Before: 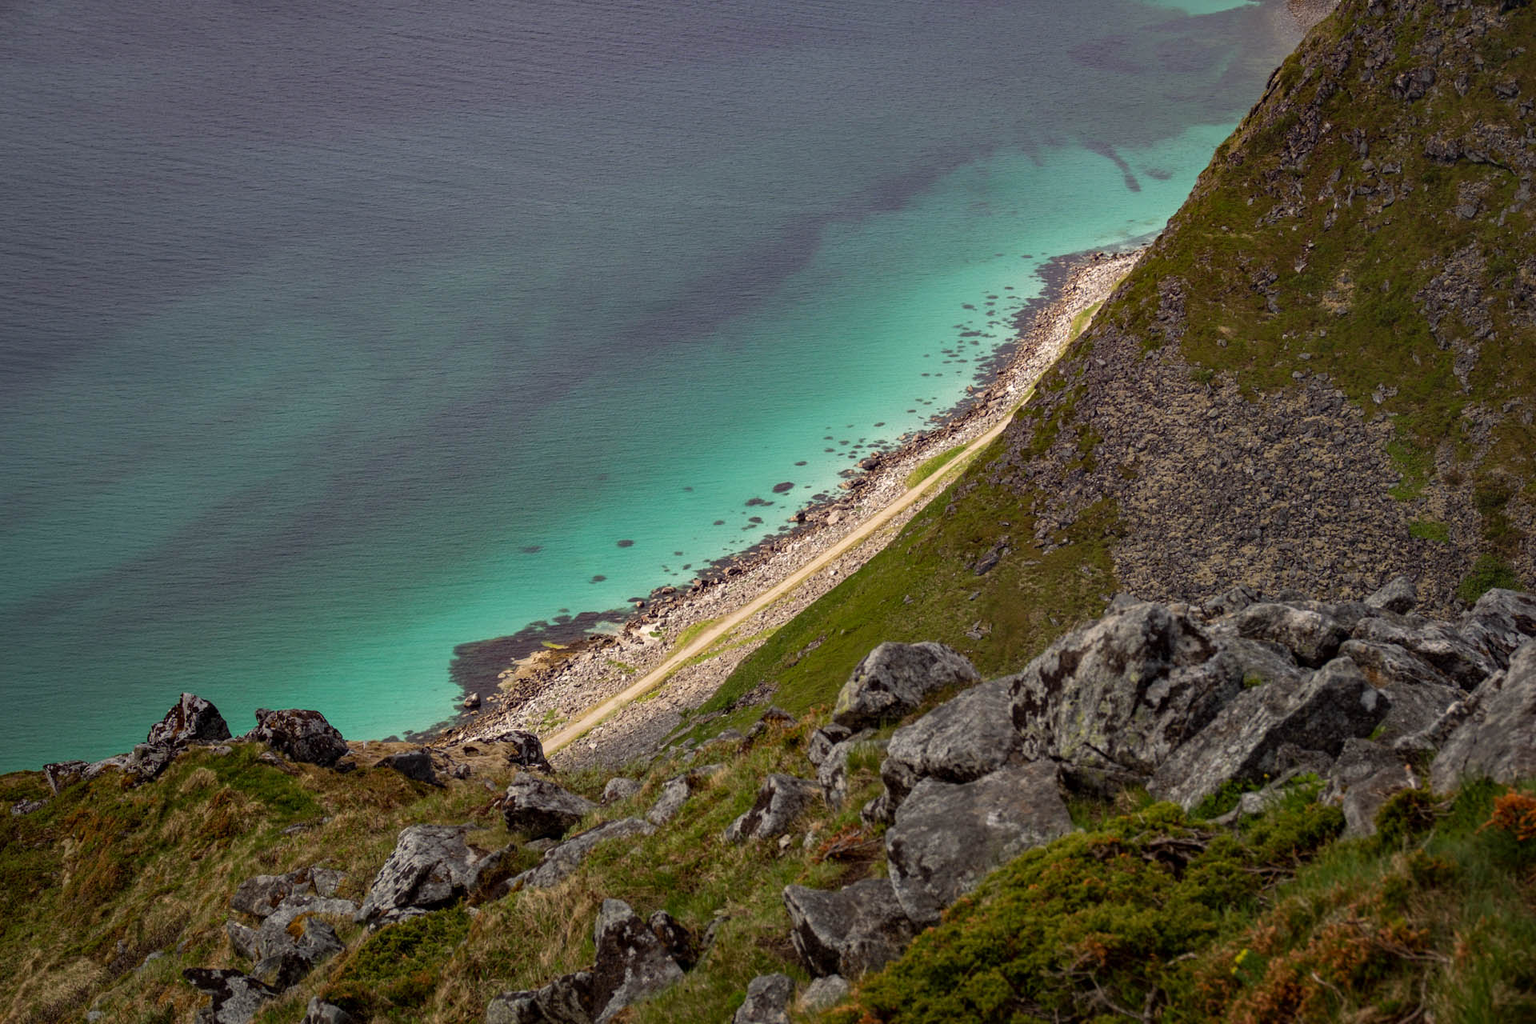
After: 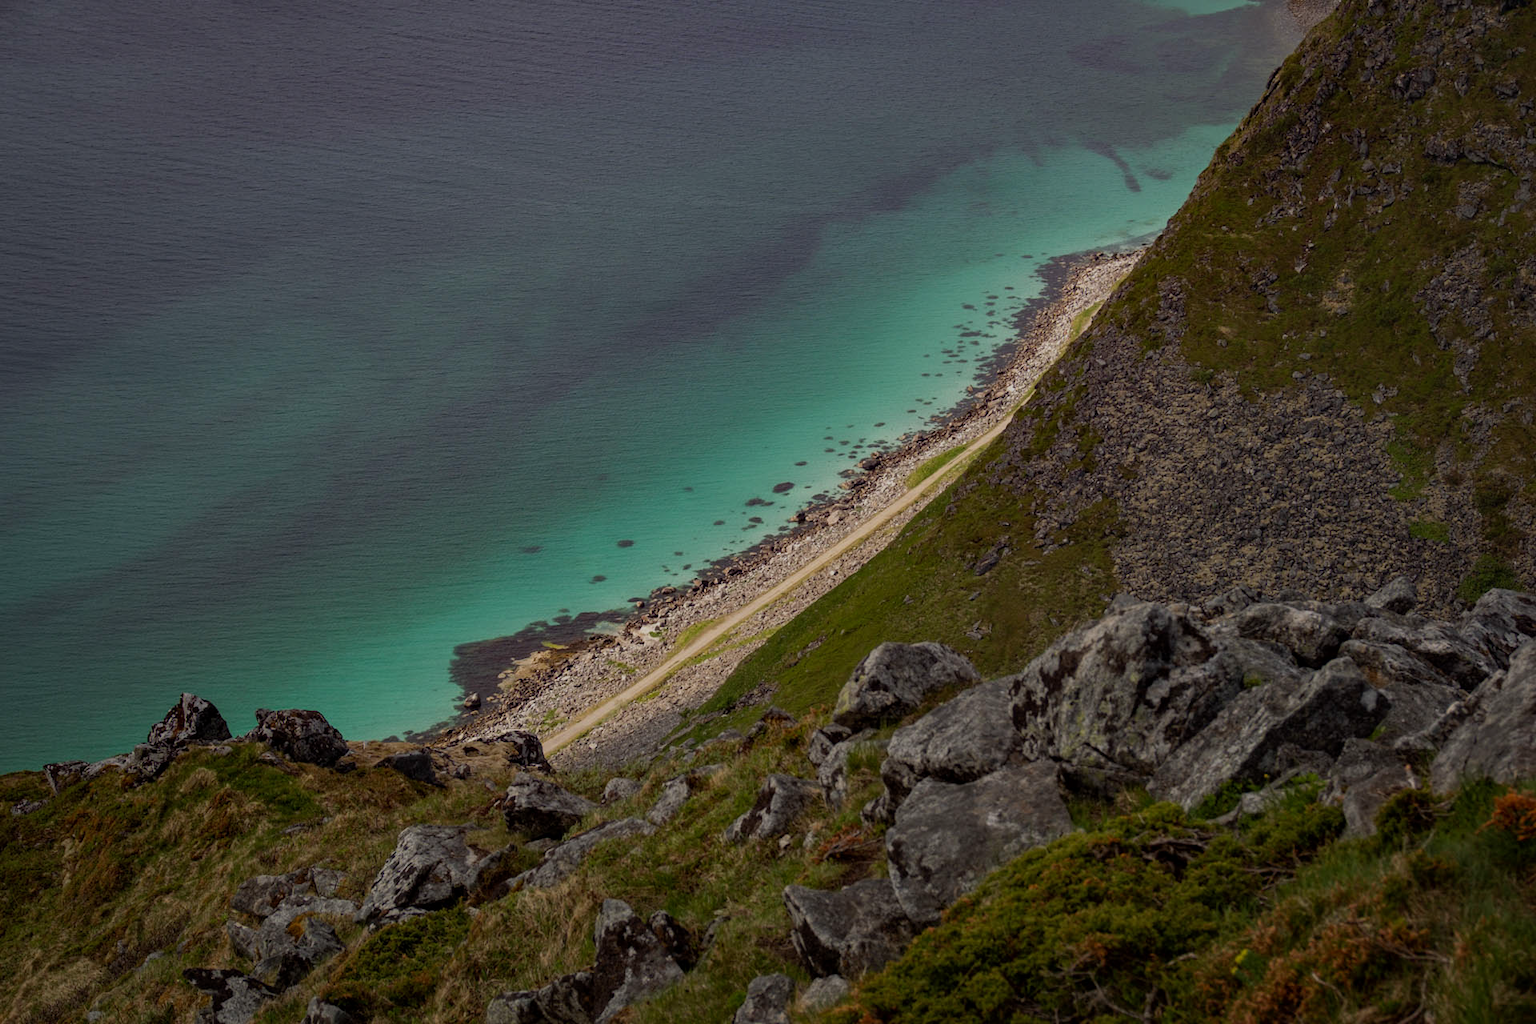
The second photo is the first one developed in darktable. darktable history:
exposure: black level correction 0, exposure -0.755 EV, compensate highlight preservation false
